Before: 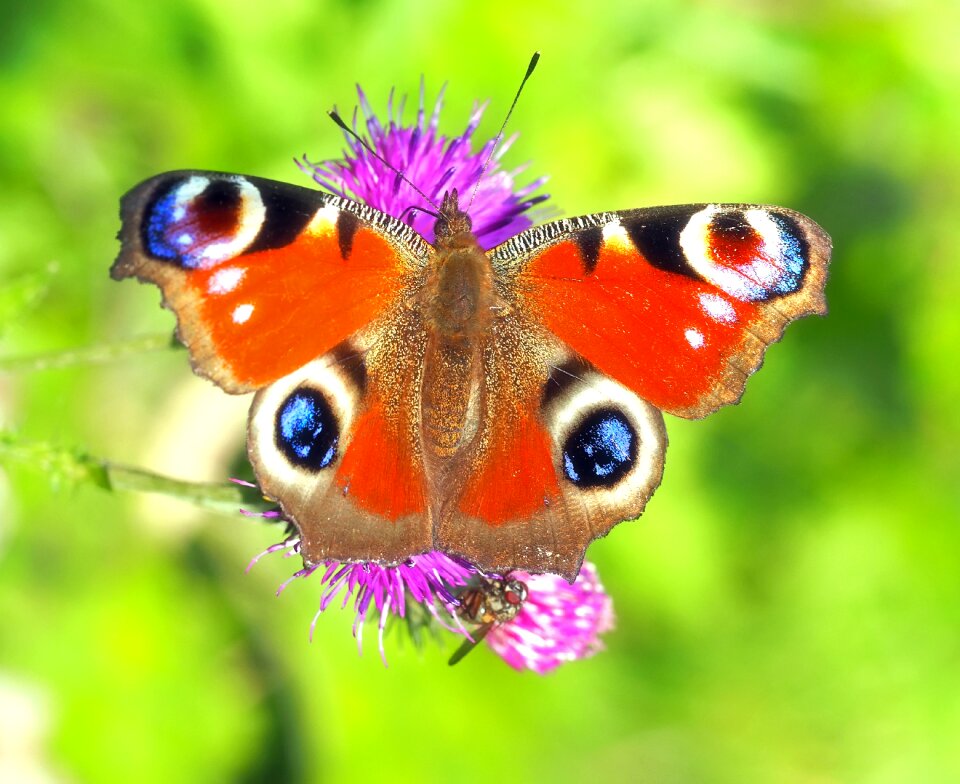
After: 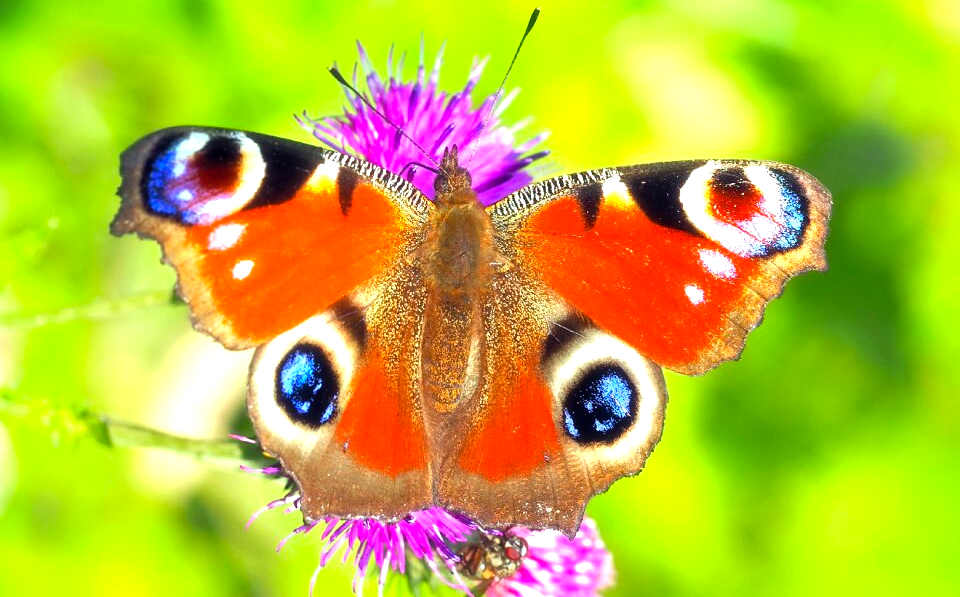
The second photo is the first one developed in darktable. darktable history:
tone equalizer: -8 EV -0.418 EV, -7 EV -0.378 EV, -6 EV -0.317 EV, -5 EV -0.19 EV, -3 EV 0.241 EV, -2 EV 0.344 EV, -1 EV 0.386 EV, +0 EV 0.433 EV
exposure: exposure 0.174 EV, compensate highlight preservation false
crop: top 5.655%, bottom 17.827%
color balance rgb: shadows lift › chroma 1.814%, shadows lift › hue 261.78°, perceptual saturation grading › global saturation 10.16%, perceptual brilliance grading › global brilliance -1.503%, perceptual brilliance grading › highlights -1.557%, perceptual brilliance grading › mid-tones -1.908%, perceptual brilliance grading › shadows -1.823%, global vibrance 9.298%
